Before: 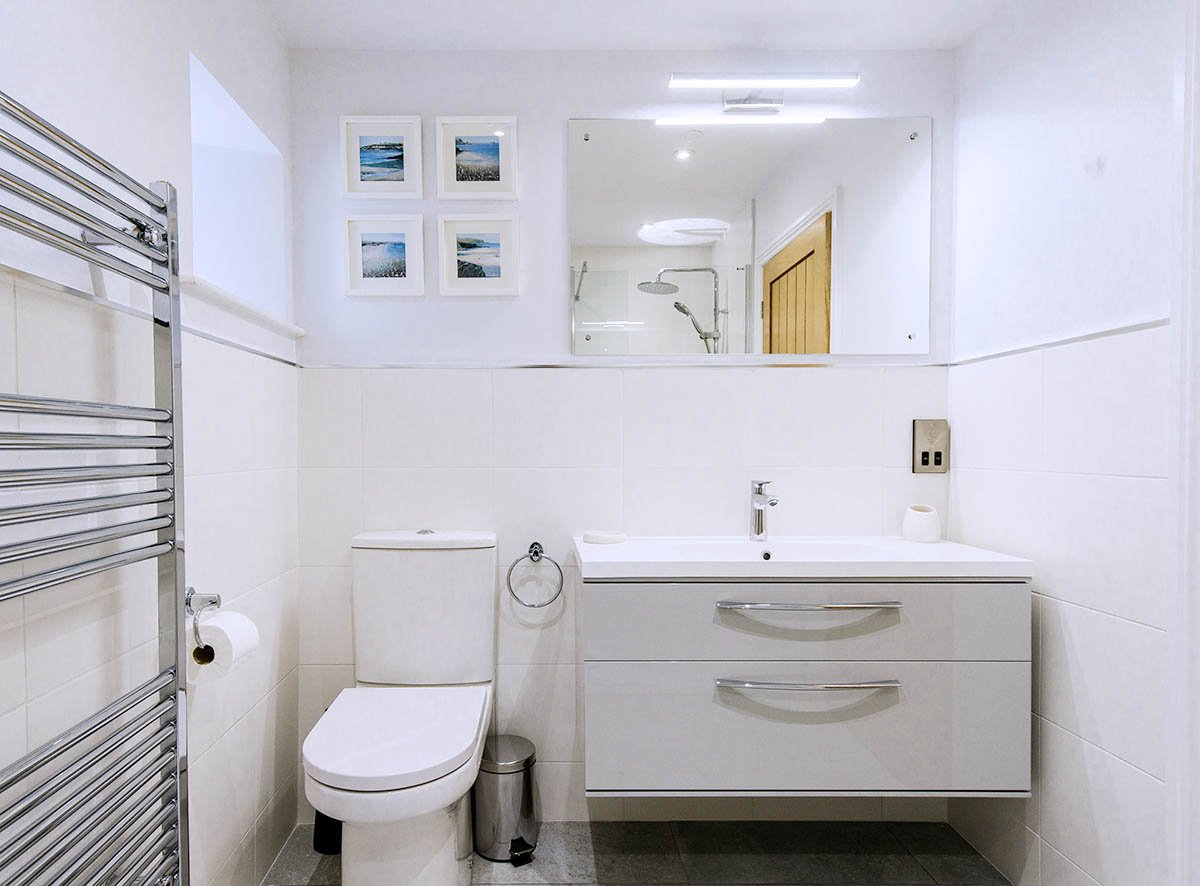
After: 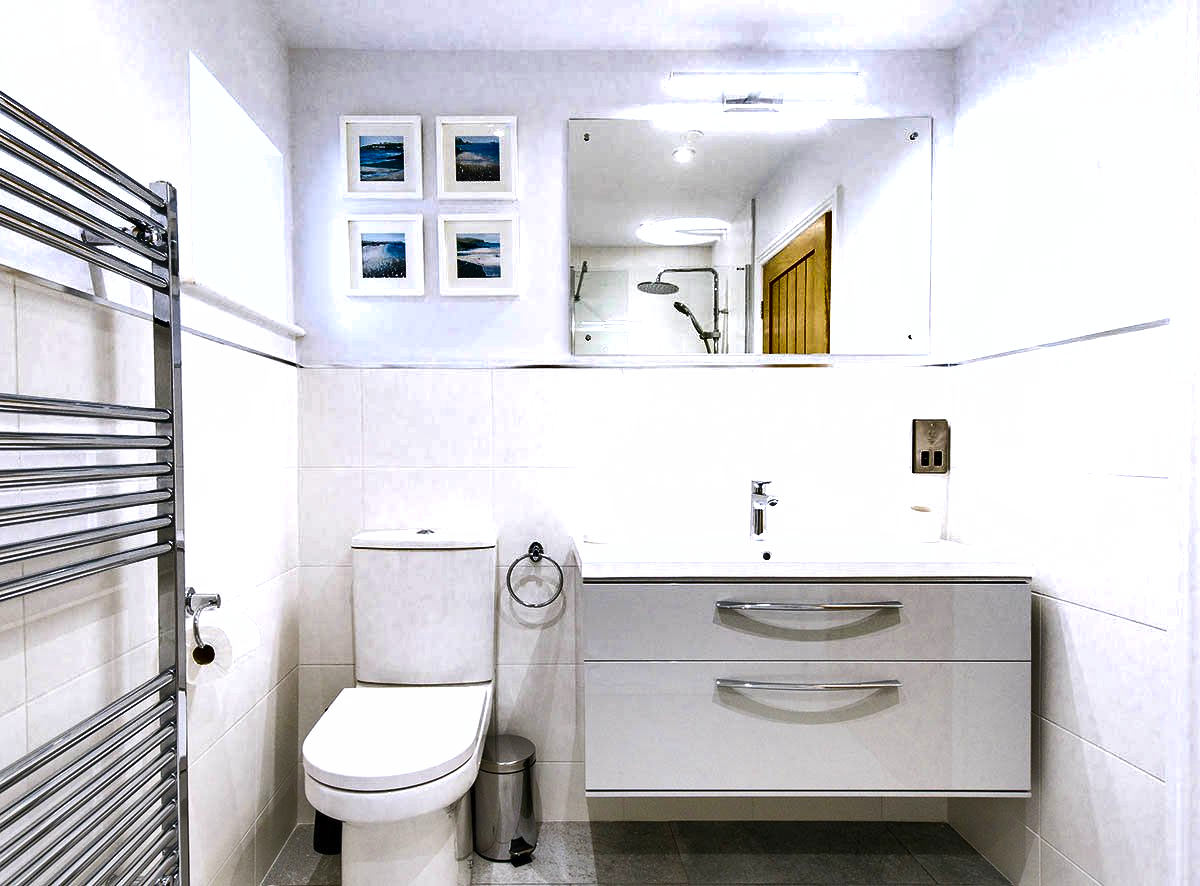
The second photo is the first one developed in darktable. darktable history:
exposure: exposure 0.586 EV, compensate highlight preservation false
shadows and highlights: radius 103.12, shadows 50.51, highlights -64.37, soften with gaussian
